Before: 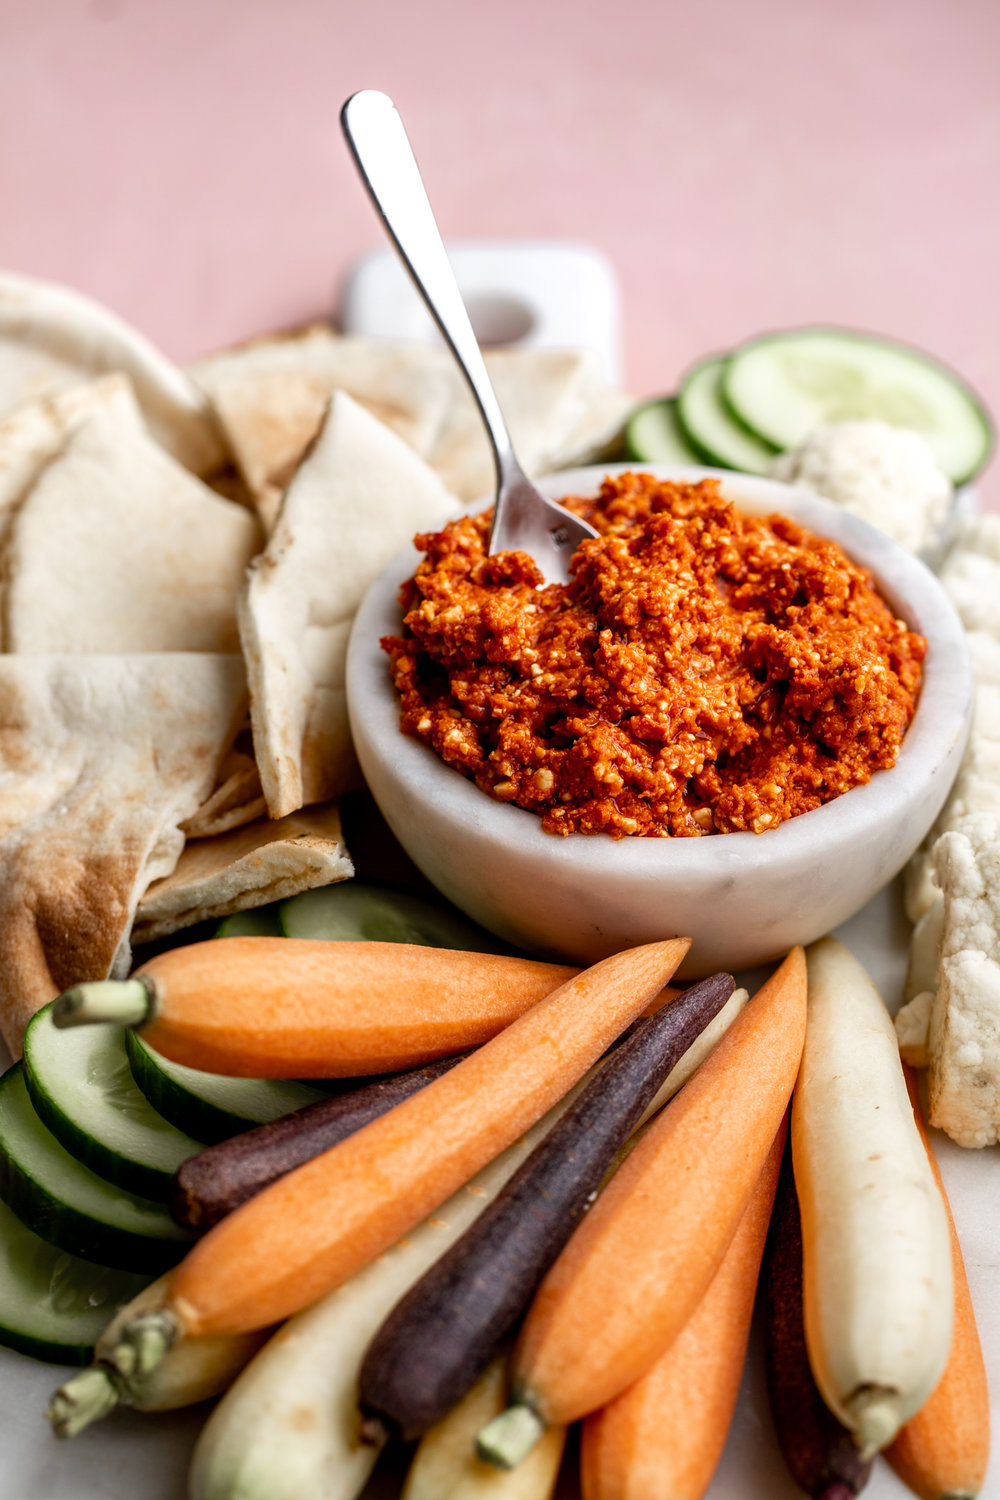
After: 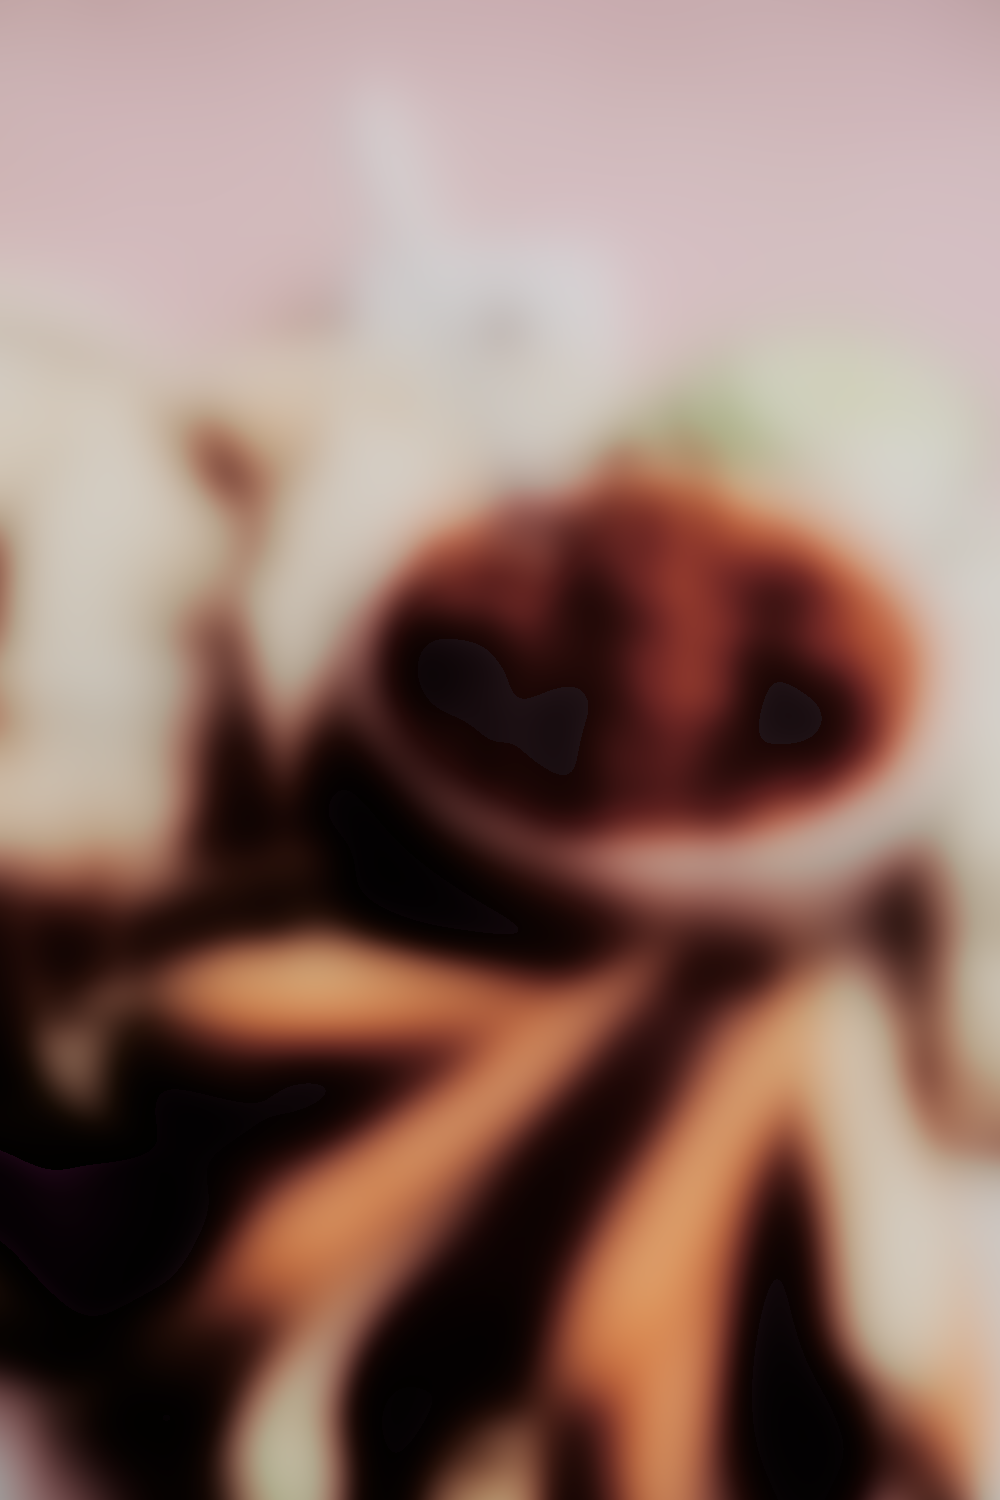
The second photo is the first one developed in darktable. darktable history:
split-toning: on, module defaults
vignetting: fall-off start 116.67%, fall-off radius 59.26%, brightness -0.31, saturation -0.056
filmic rgb: black relative exposure -7.65 EV, white relative exposure 4.56 EV, hardness 3.61, contrast 1.05
lowpass: radius 31.92, contrast 1.72, brightness -0.98, saturation 0.94
